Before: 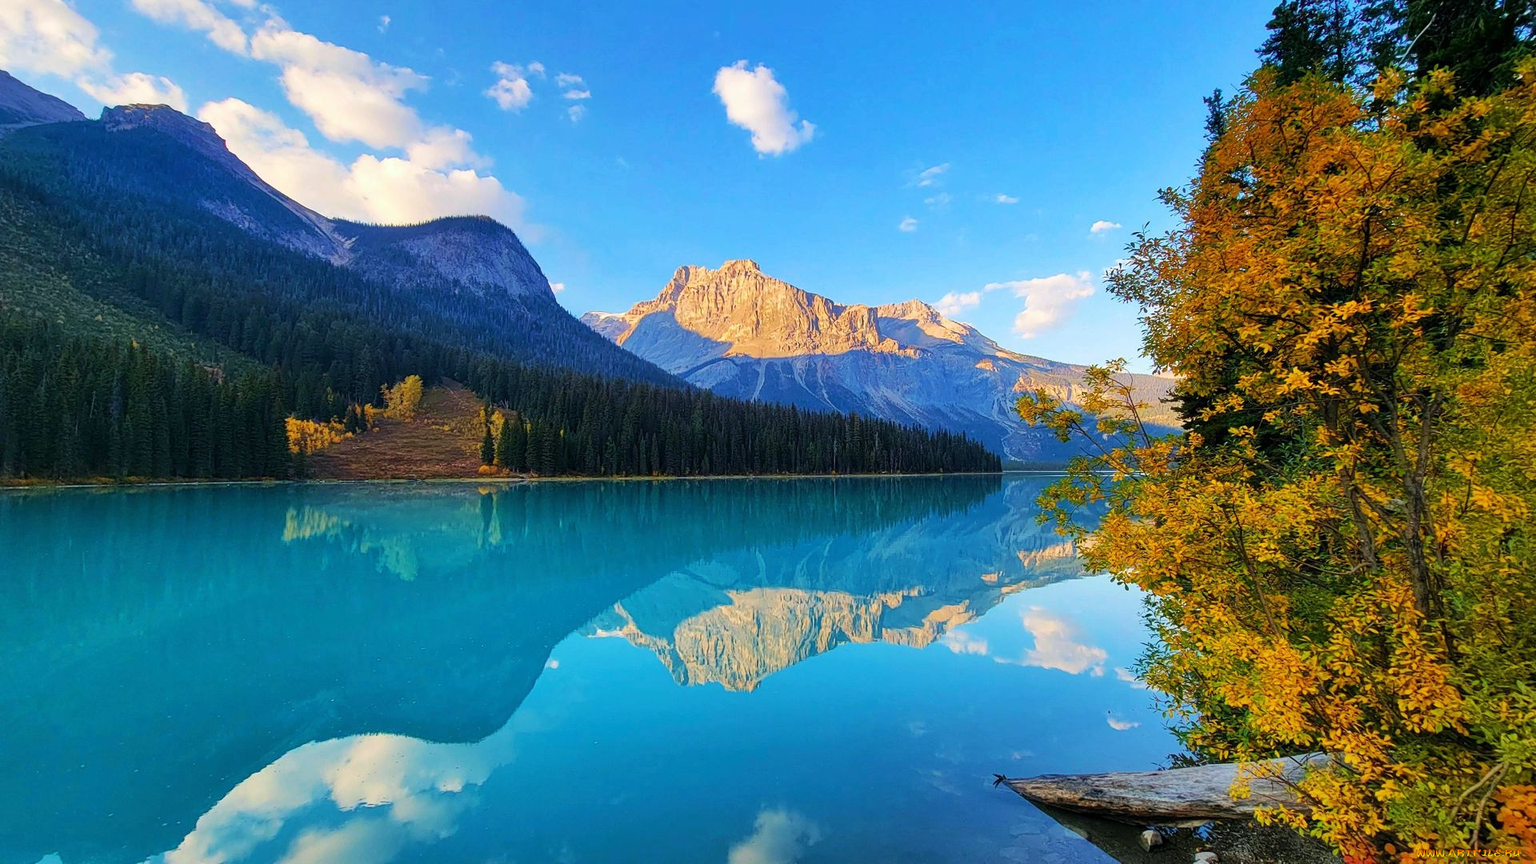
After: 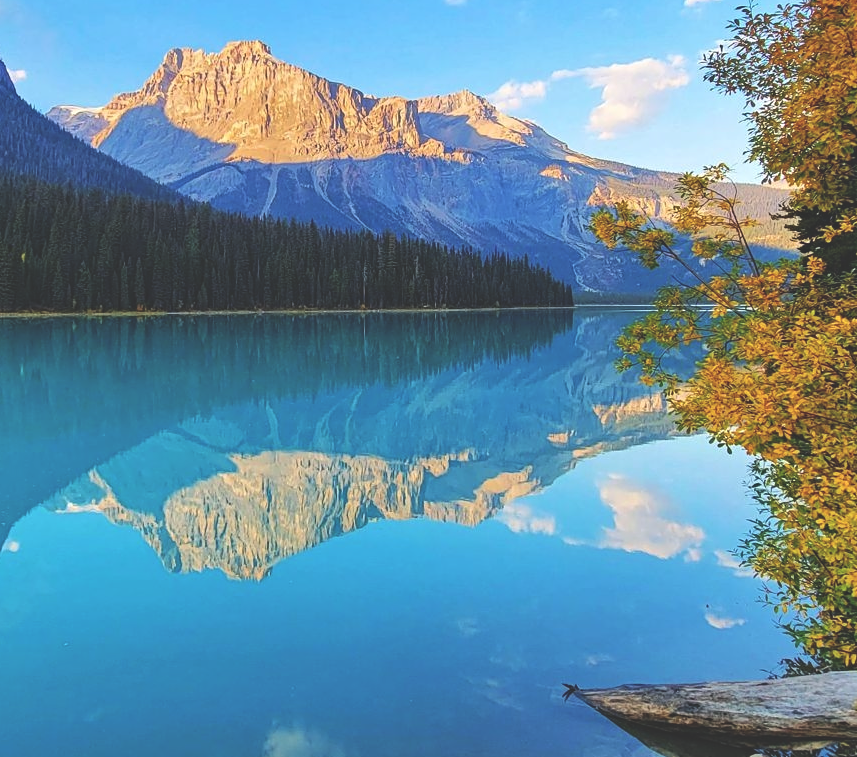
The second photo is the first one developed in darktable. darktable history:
contrast equalizer: octaves 7, y [[0.5, 0.504, 0.515, 0.527, 0.535, 0.534], [0.5 ×6], [0.491, 0.387, 0.179, 0.068, 0.068, 0.068], [0 ×5, 0.023], [0 ×6]]
tone equalizer: edges refinement/feathering 500, mask exposure compensation -1.57 EV, preserve details no
exposure: black level correction -0.031, compensate highlight preservation false
crop: left 35.385%, top 26.371%, right 19.95%, bottom 3.455%
